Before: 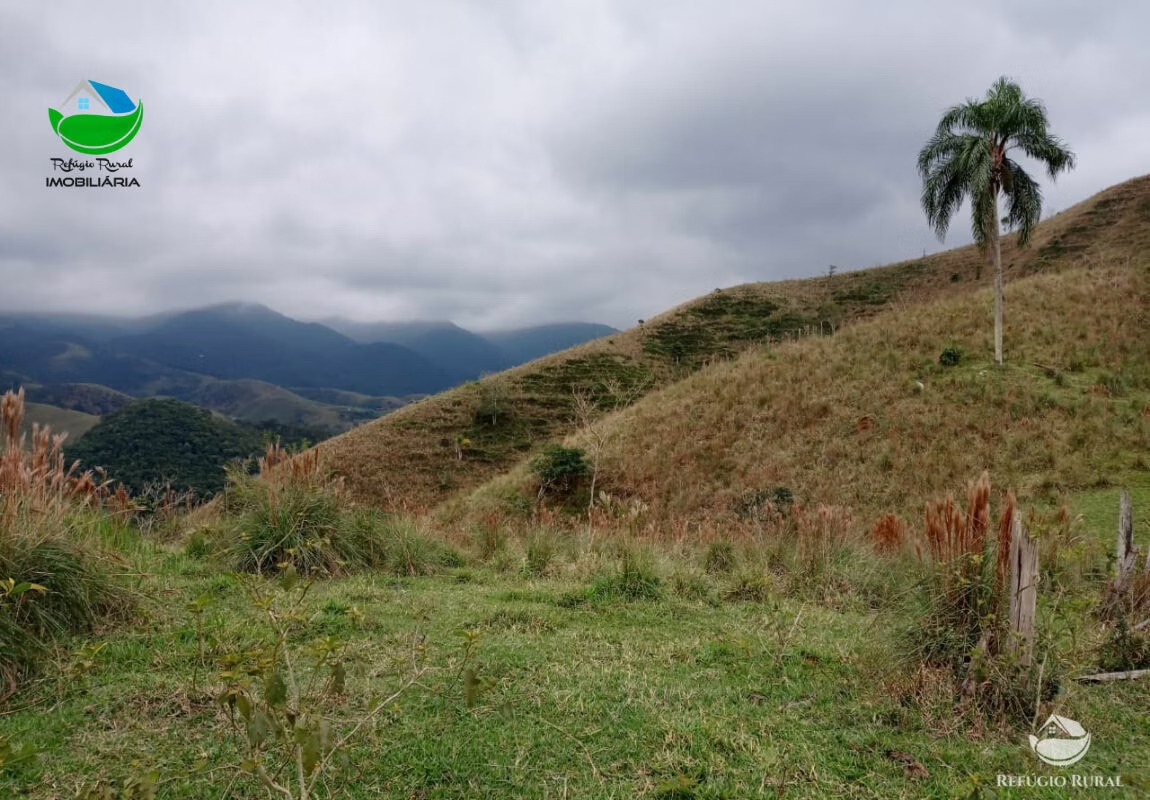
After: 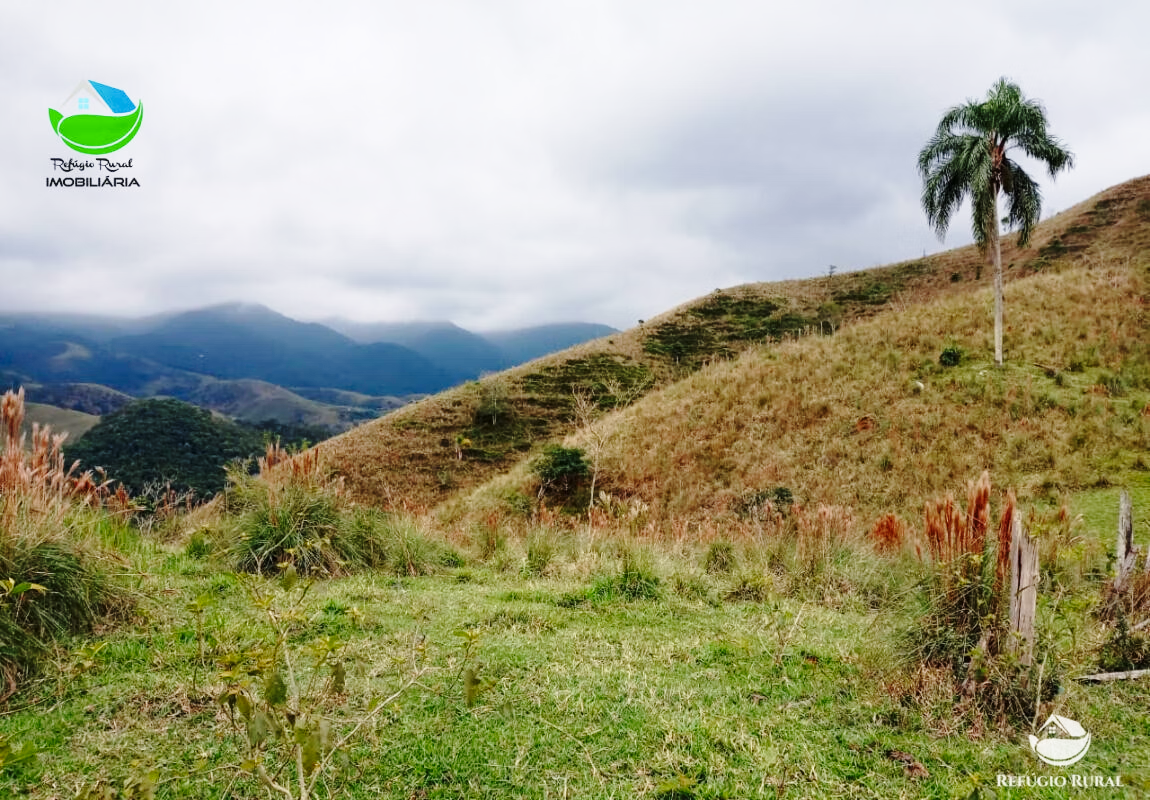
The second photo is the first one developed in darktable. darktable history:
color zones: curves: ch0 [(0, 0.5) (0.143, 0.5) (0.286, 0.5) (0.429, 0.5) (0.571, 0.5) (0.714, 0.476) (0.857, 0.5) (1, 0.5)]; ch2 [(0, 0.5) (0.143, 0.5) (0.286, 0.5) (0.429, 0.5) (0.571, 0.5) (0.714, 0.487) (0.857, 0.5) (1, 0.5)]
base curve: curves: ch0 [(0, 0) (0.028, 0.03) (0.121, 0.232) (0.46, 0.748) (0.859, 0.968) (1, 1)], preserve colors none
